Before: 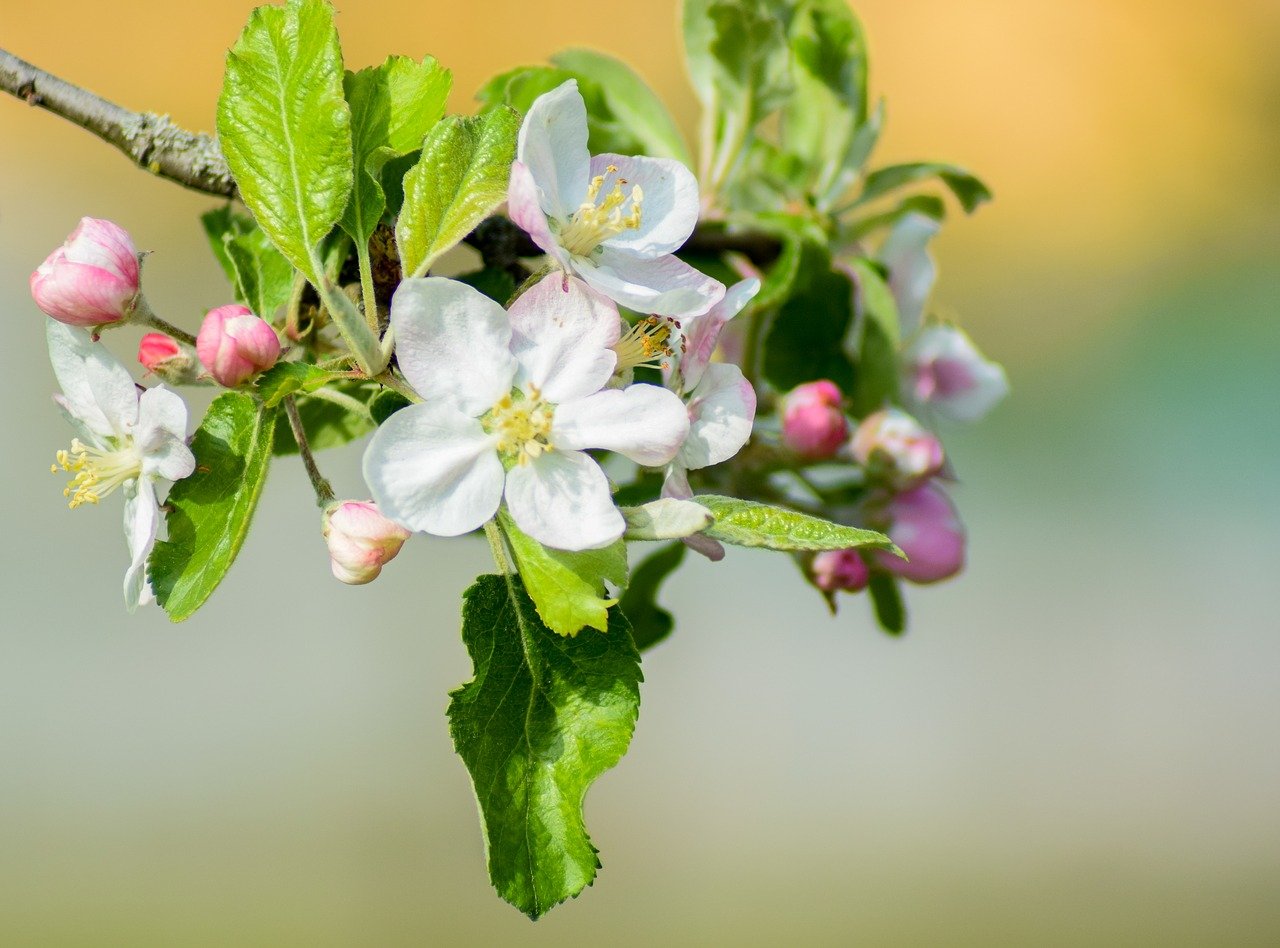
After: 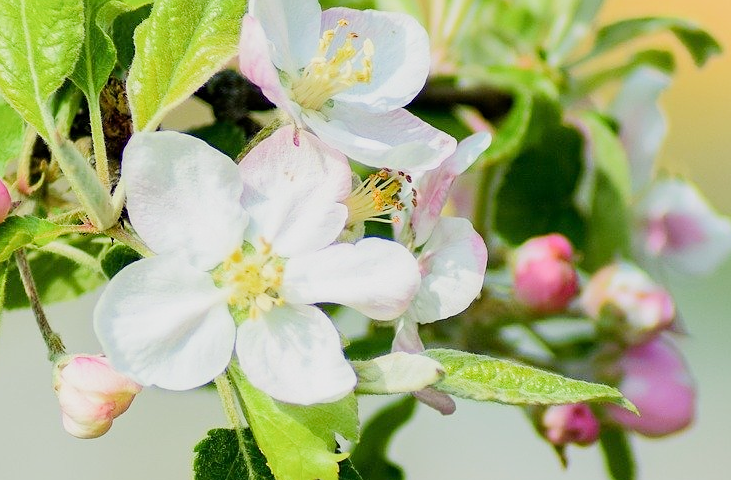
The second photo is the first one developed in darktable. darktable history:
exposure: exposure 0.743 EV, compensate highlight preservation false
filmic rgb: black relative exposure -8.4 EV, white relative exposure 4.68 EV, hardness 3.84, contrast in shadows safe
crop: left 21.018%, top 15.495%, right 21.836%, bottom 33.85%
sharpen: radius 0.992
tone equalizer: edges refinement/feathering 500, mask exposure compensation -1.57 EV, preserve details no
